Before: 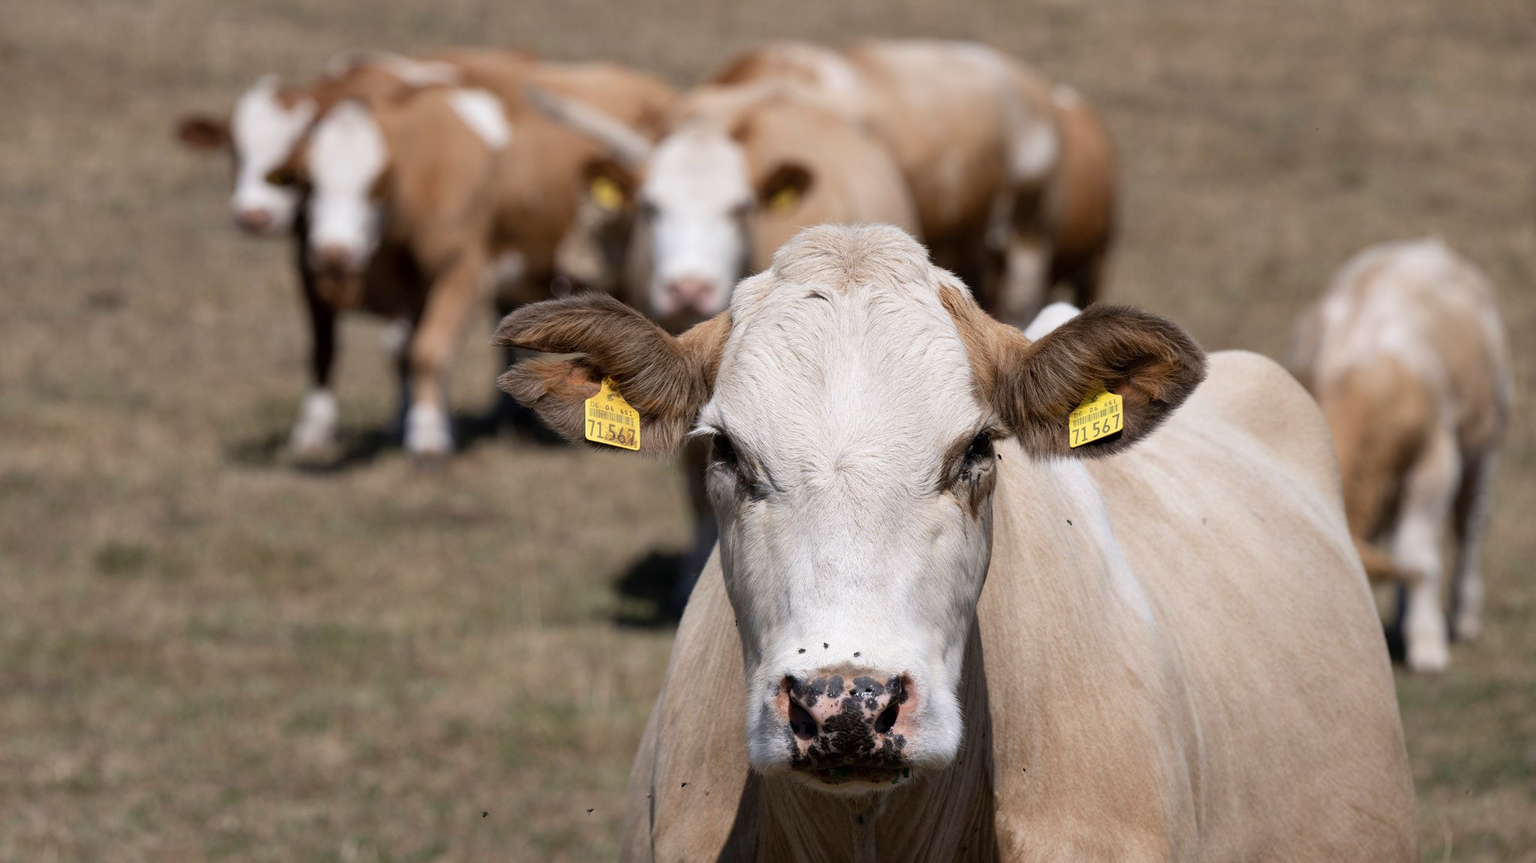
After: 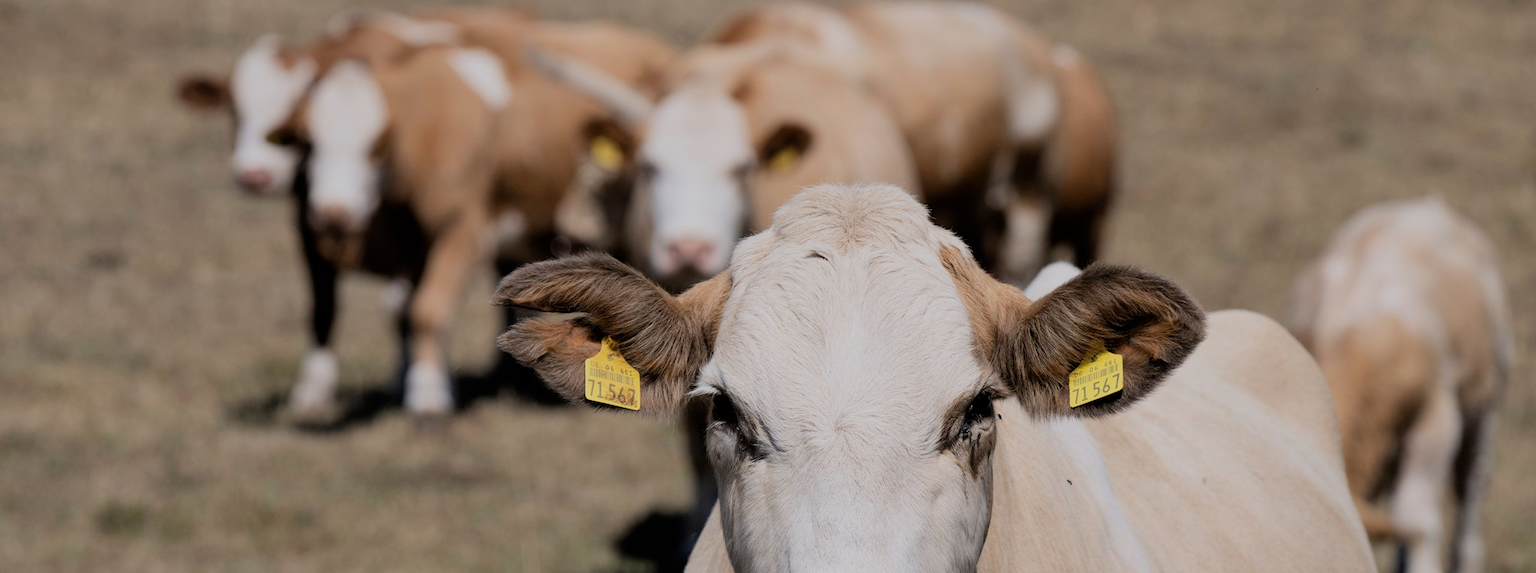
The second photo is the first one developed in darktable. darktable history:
filmic rgb: black relative exposure -6.92 EV, white relative exposure 5.68 EV, threshold 3.01 EV, hardness 2.86, color science v6 (2022), enable highlight reconstruction true
crop and rotate: top 4.766%, bottom 28.701%
